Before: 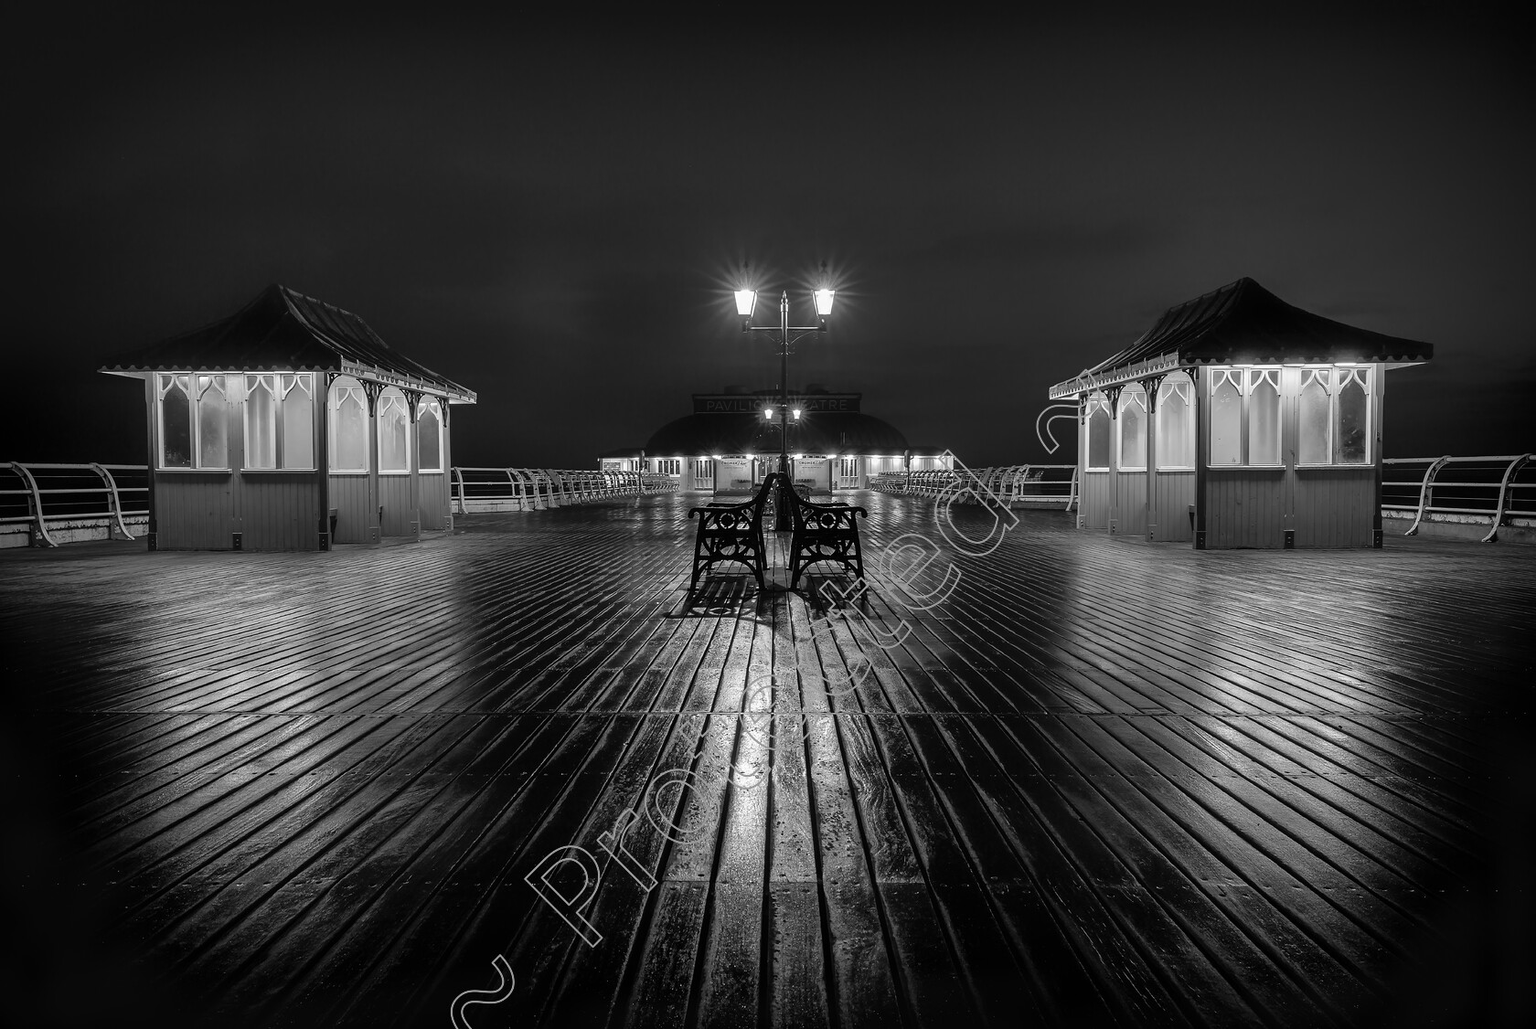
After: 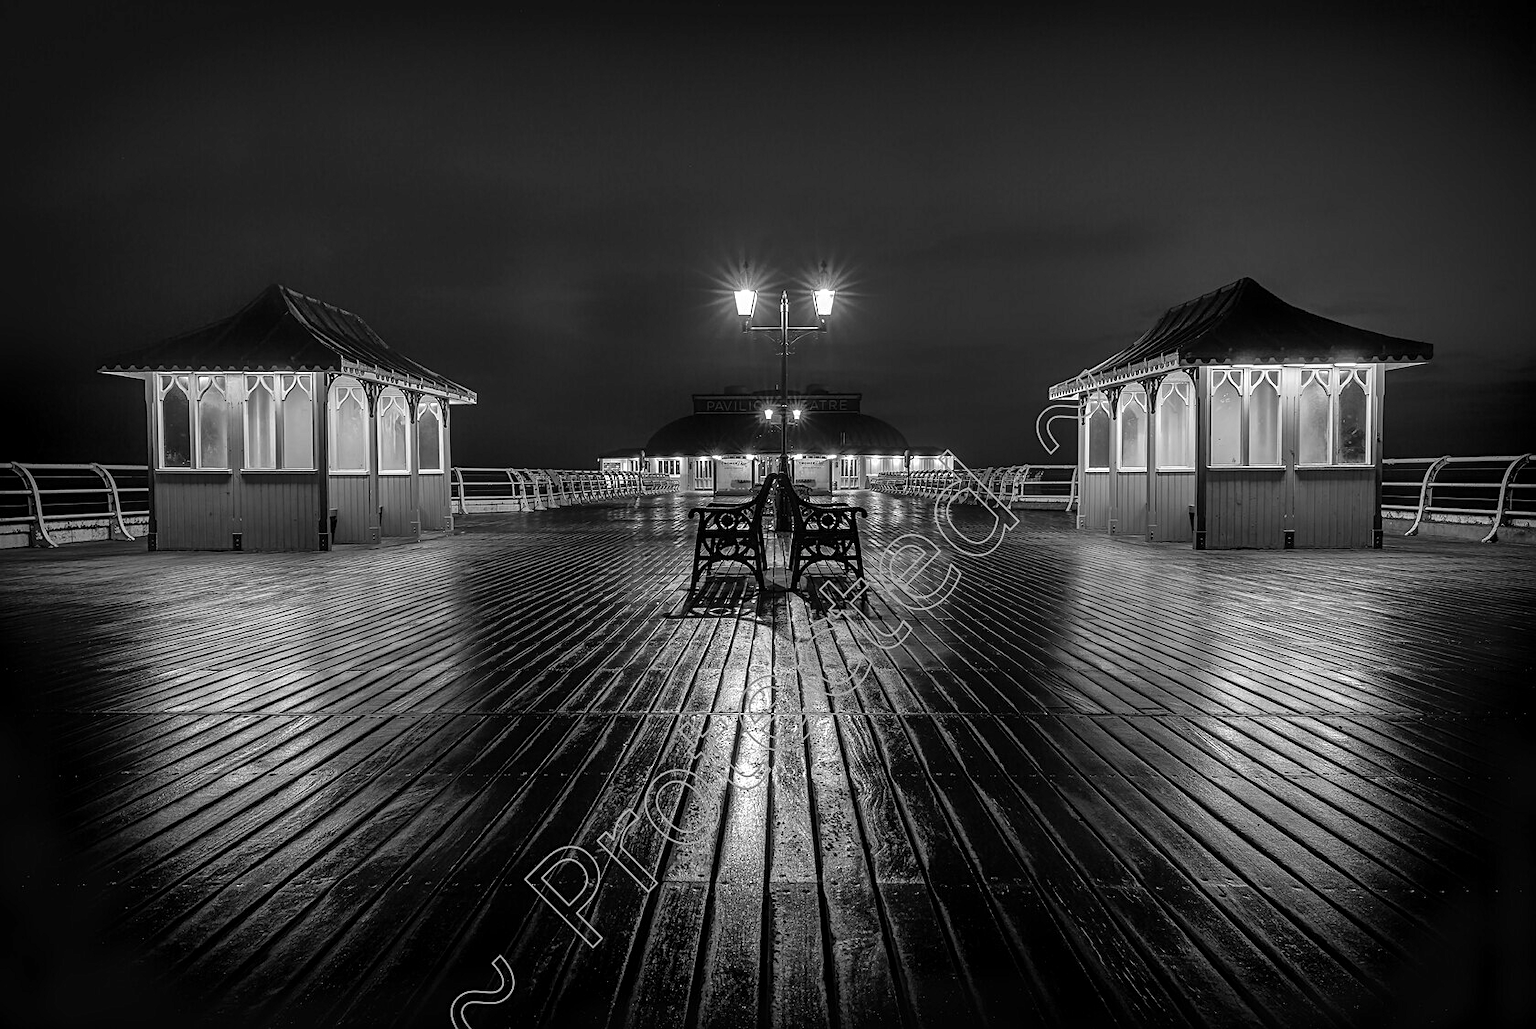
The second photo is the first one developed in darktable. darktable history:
sharpen: radius 2.167, amount 0.381, threshold 0
local contrast: on, module defaults
